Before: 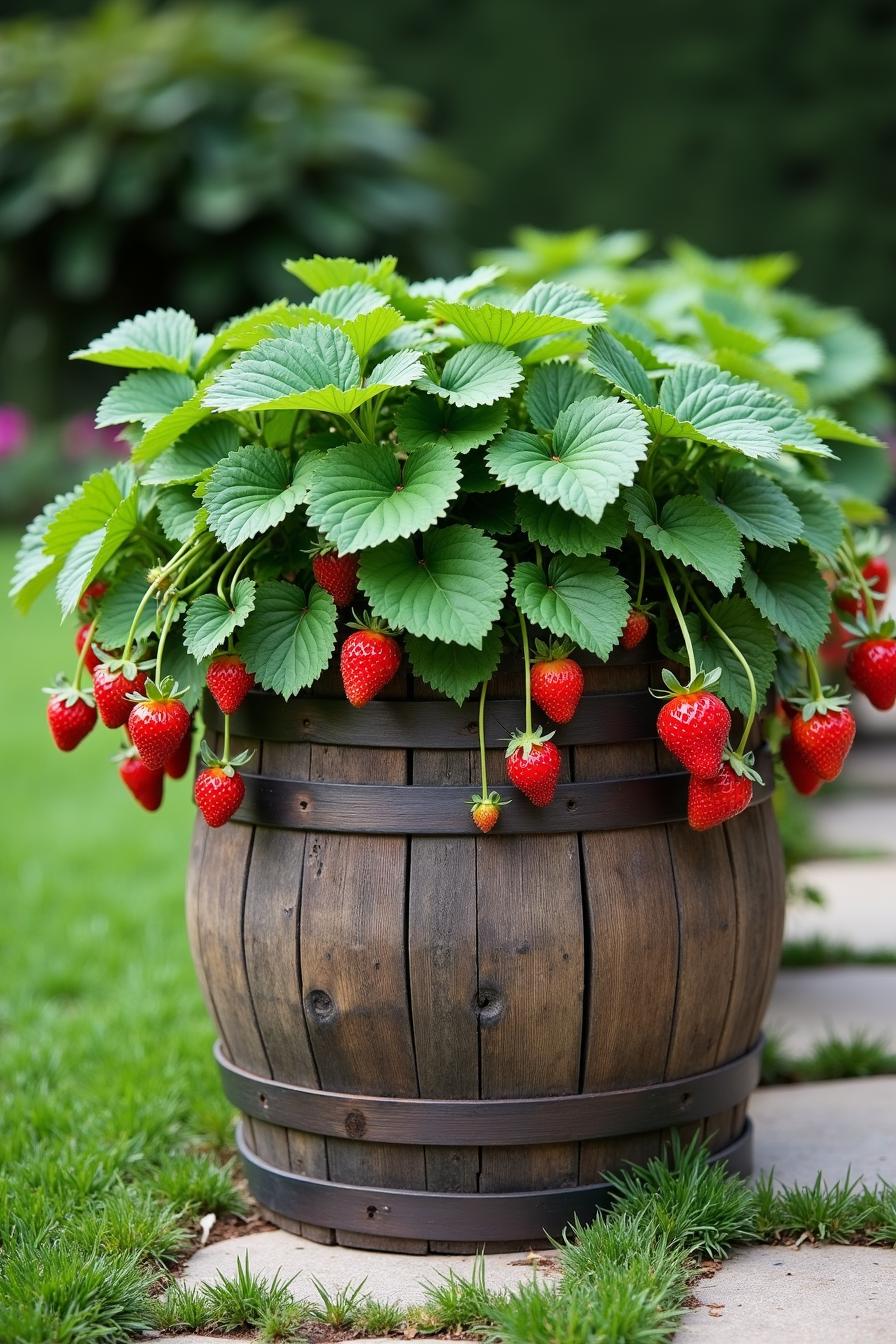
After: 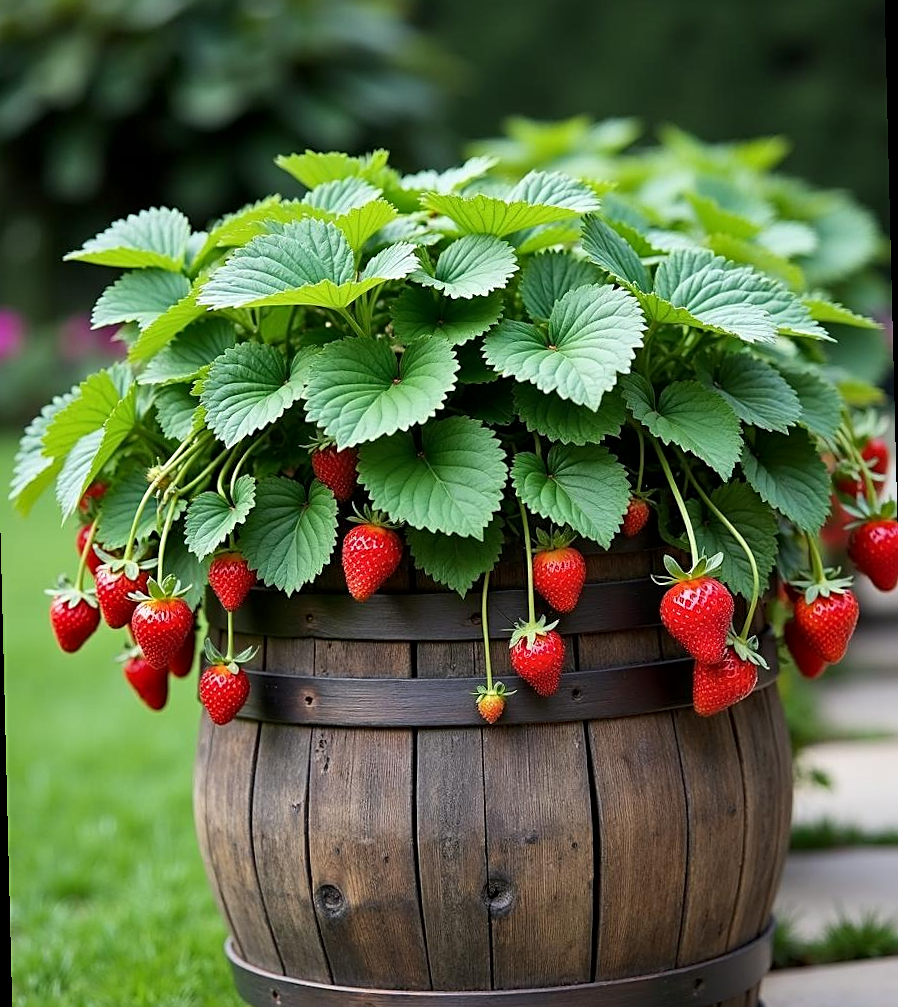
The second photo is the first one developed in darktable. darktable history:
crop and rotate: top 5.667%, bottom 14.937%
sharpen: on, module defaults
local contrast: mode bilateral grid, contrast 20, coarseness 50, detail 120%, midtone range 0.2
rotate and perspective: rotation -1.42°, crop left 0.016, crop right 0.984, crop top 0.035, crop bottom 0.965
